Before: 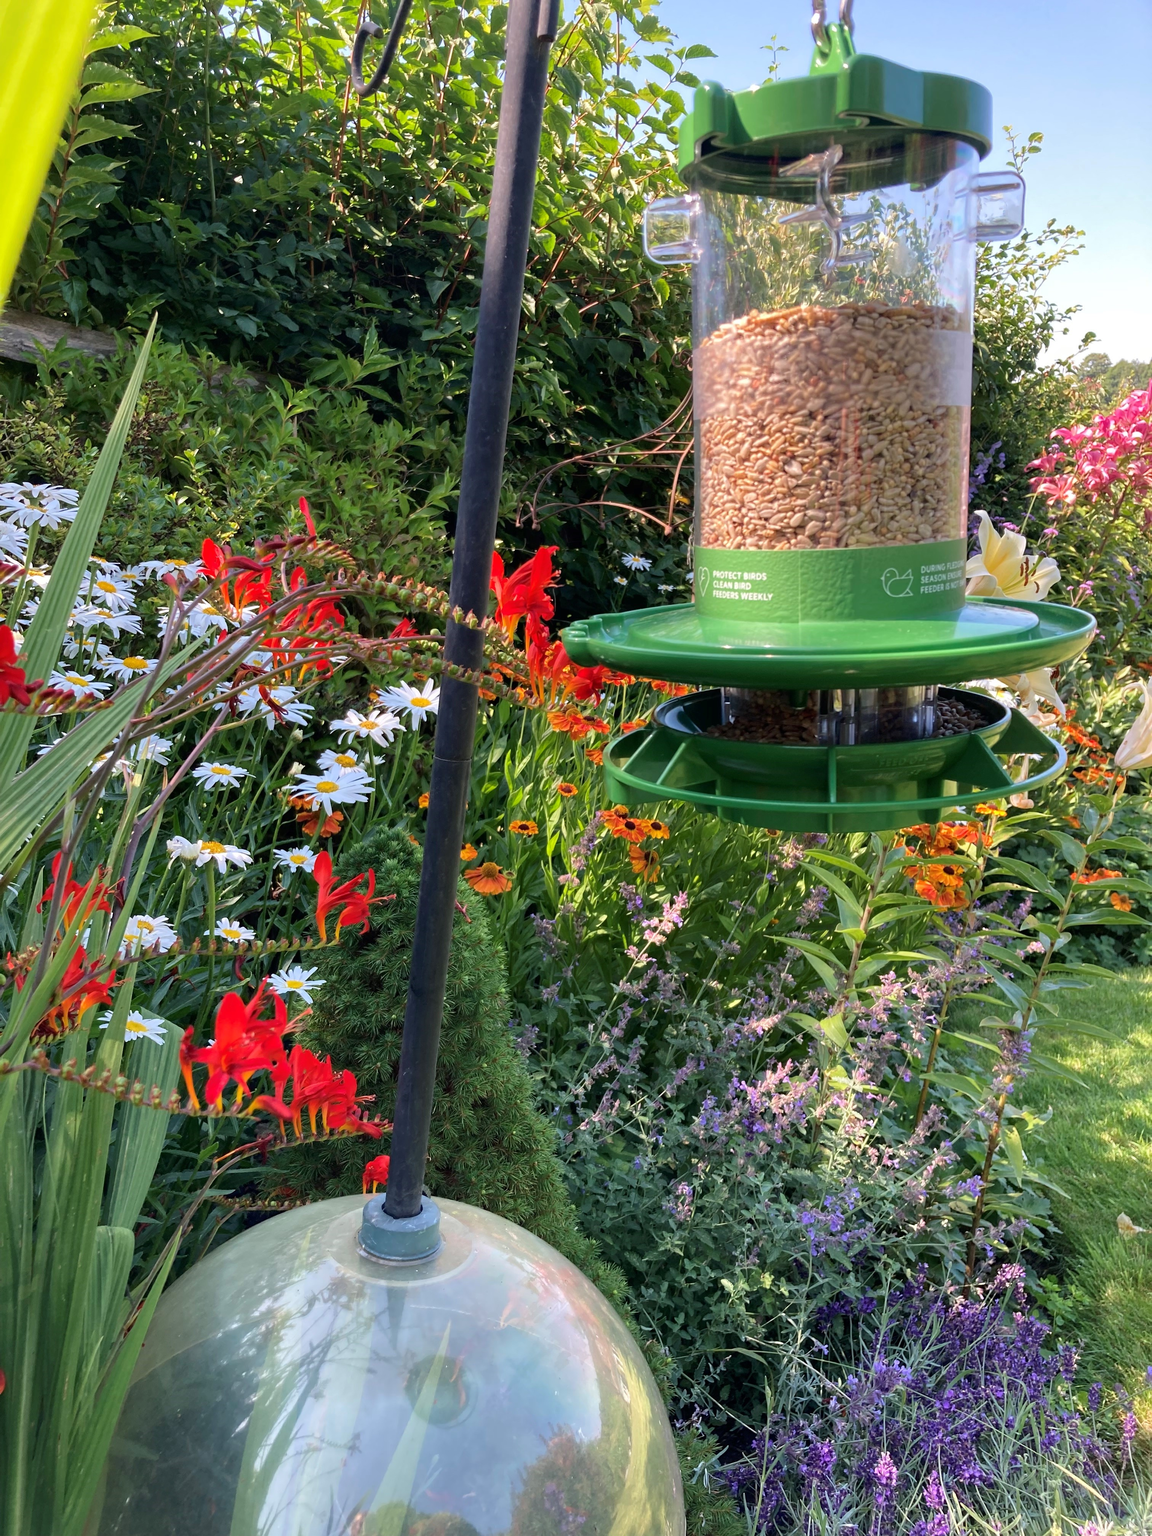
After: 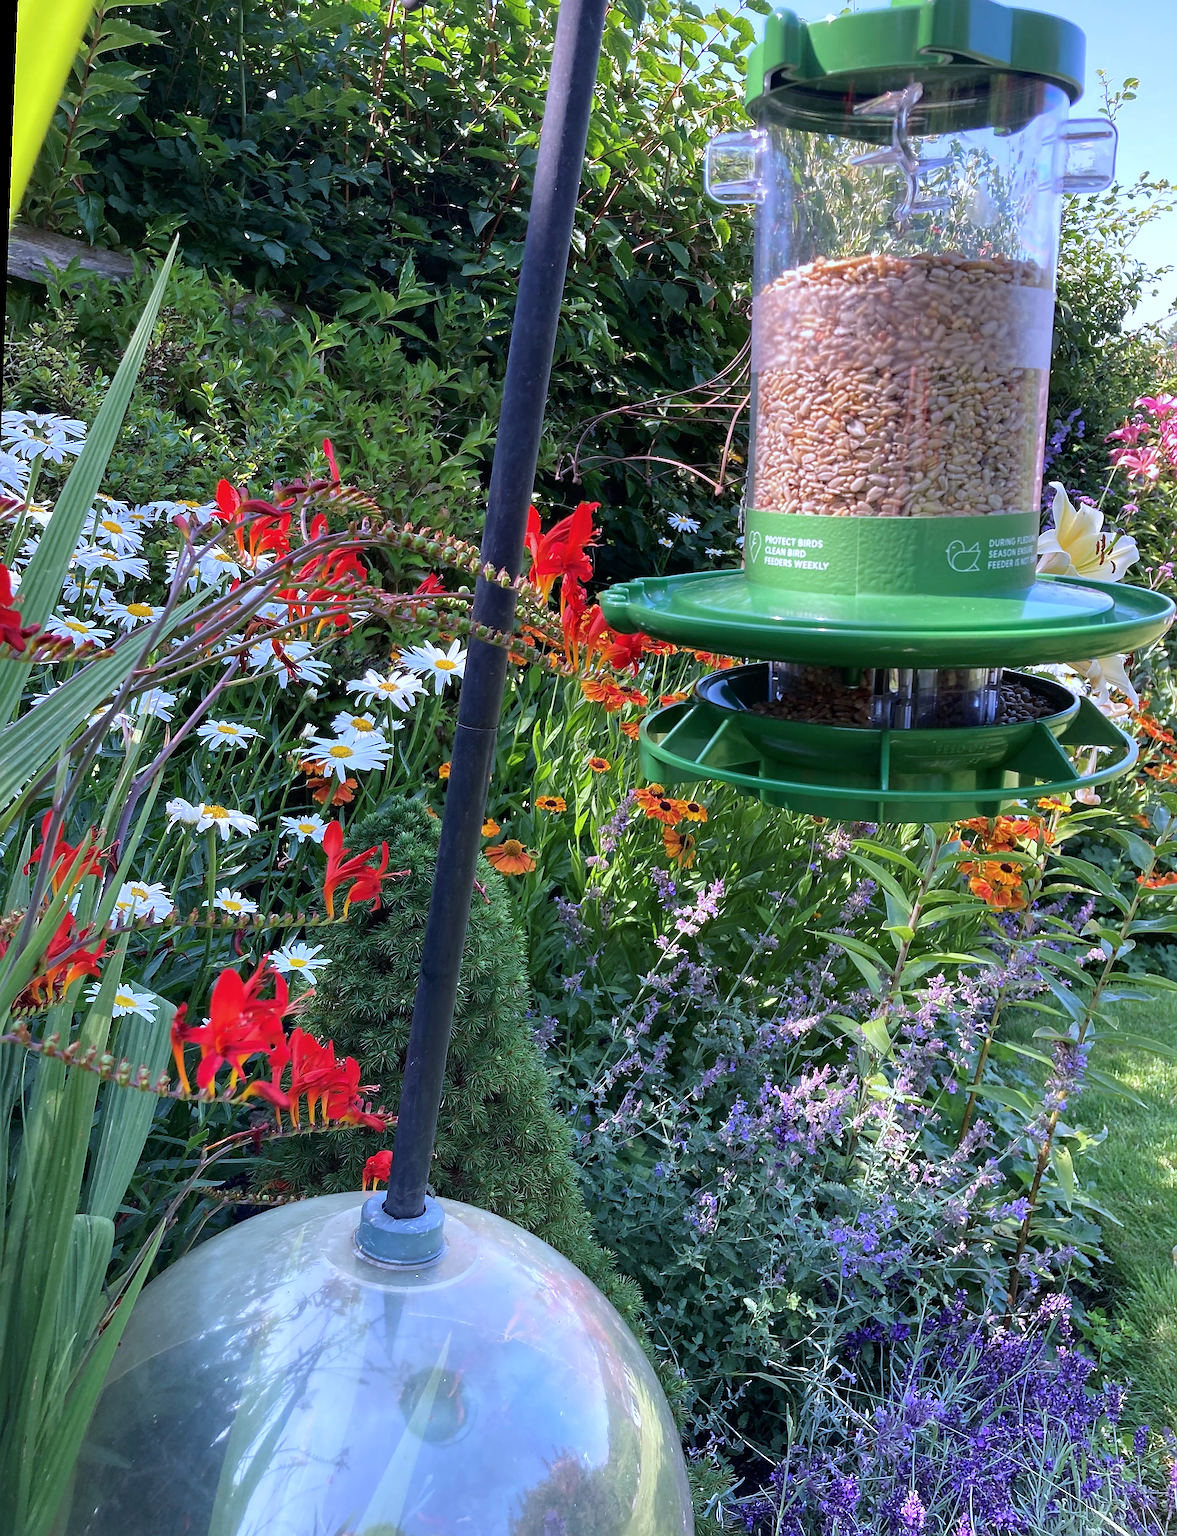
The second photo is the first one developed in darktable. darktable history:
crop: left 3.305%, top 6.436%, right 6.389%, bottom 3.258%
color calibration: illuminant as shot in camera, x 0.358, y 0.373, temperature 4628.91 K
sharpen: radius 1.4, amount 1.25, threshold 0.7
tone equalizer: on, module defaults
rotate and perspective: rotation 2.27°, automatic cropping off
white balance: red 0.948, green 1.02, blue 1.176
